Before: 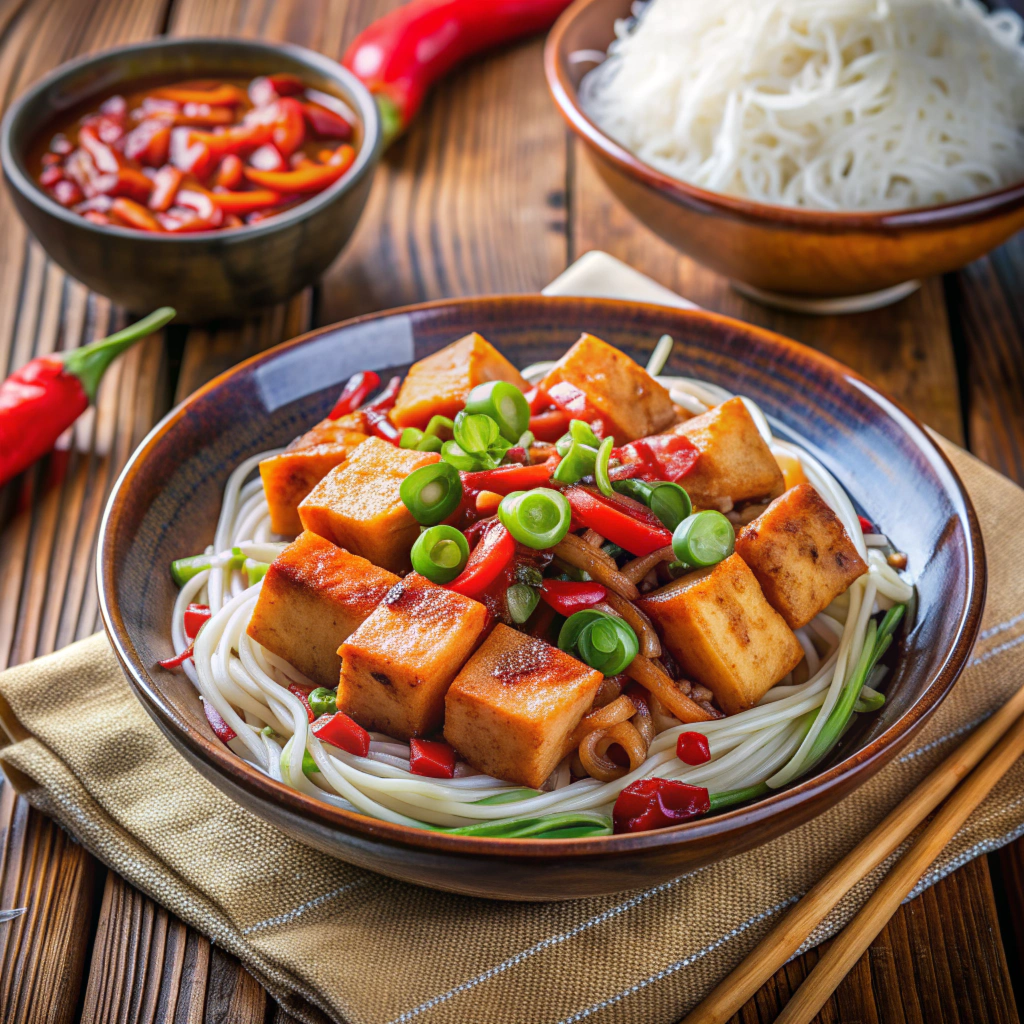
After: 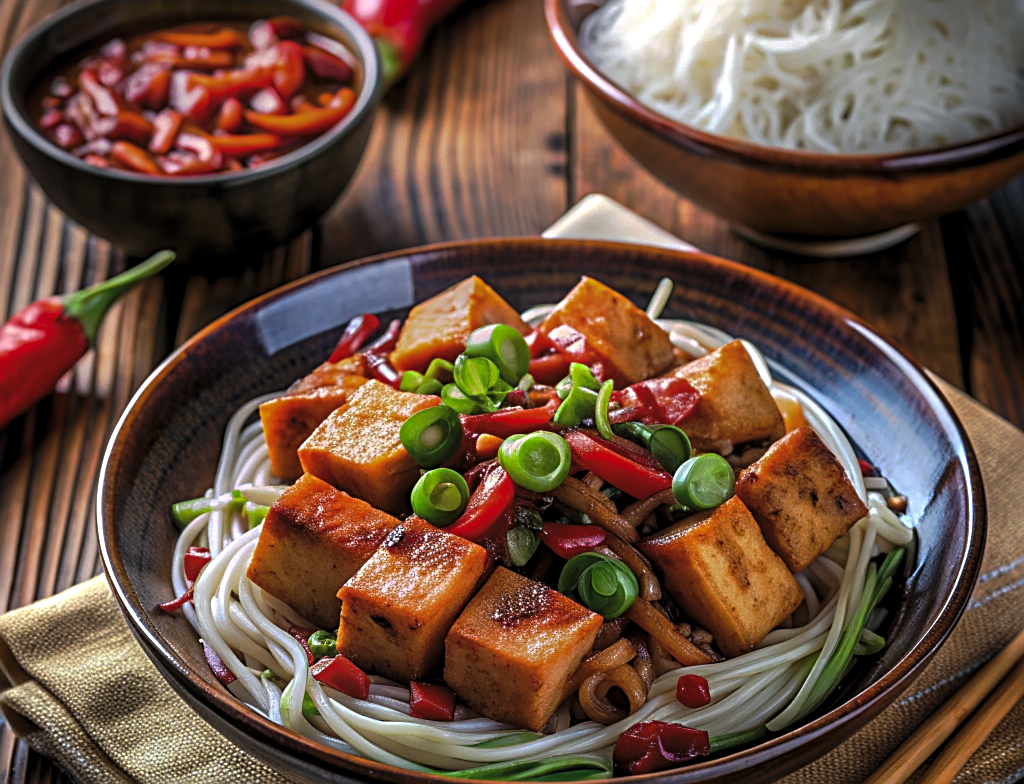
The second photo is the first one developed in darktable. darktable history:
crop: top 5.629%, bottom 17.736%
sharpen: radius 2.775
tone curve: curves: ch0 [(0, 0) (0.003, 0.029) (0.011, 0.034) (0.025, 0.044) (0.044, 0.057) (0.069, 0.07) (0.1, 0.084) (0.136, 0.104) (0.177, 0.127) (0.224, 0.156) (0.277, 0.192) (0.335, 0.236) (0.399, 0.284) (0.468, 0.339) (0.543, 0.393) (0.623, 0.454) (0.709, 0.541) (0.801, 0.65) (0.898, 0.766) (1, 1)], preserve colors none
levels: levels [0.062, 0.494, 0.925]
base curve: curves: ch0 [(0, 0) (0.989, 0.992)], preserve colors none
